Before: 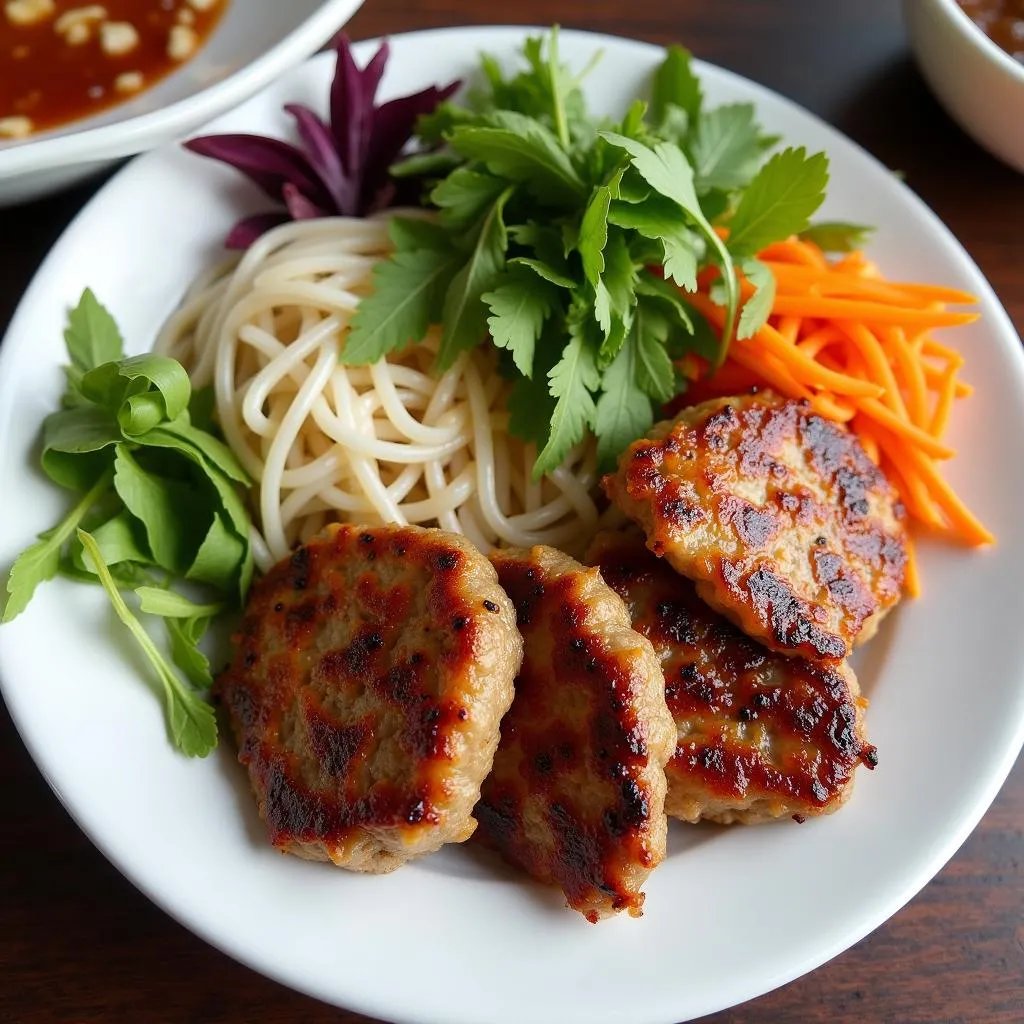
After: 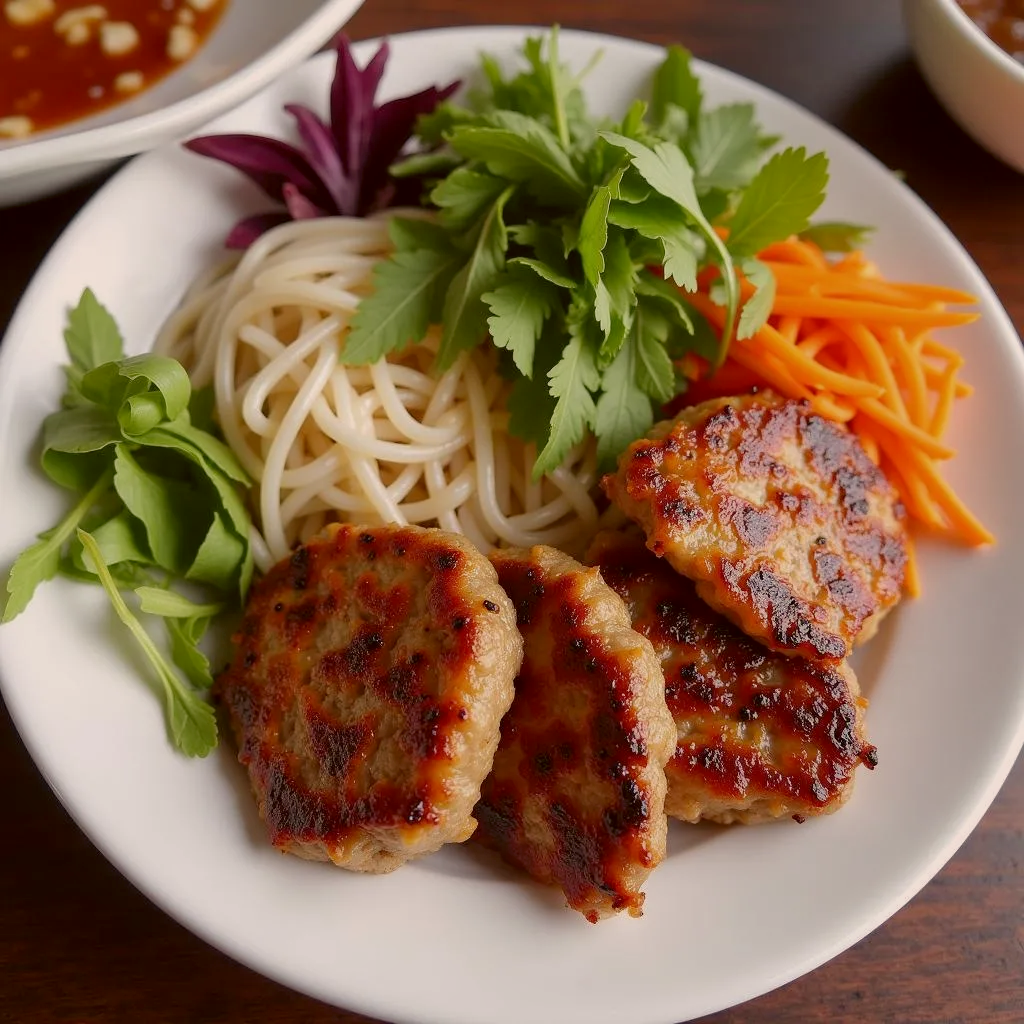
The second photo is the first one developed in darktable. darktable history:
color correction: highlights a* 6.27, highlights b* 8.19, shadows a* 5.94, shadows b* 7.23, saturation 0.9
tone equalizer: -8 EV 0.25 EV, -7 EV 0.417 EV, -6 EV 0.417 EV, -5 EV 0.25 EV, -3 EV -0.25 EV, -2 EV -0.417 EV, -1 EV -0.417 EV, +0 EV -0.25 EV, edges refinement/feathering 500, mask exposure compensation -1.57 EV, preserve details guided filter
